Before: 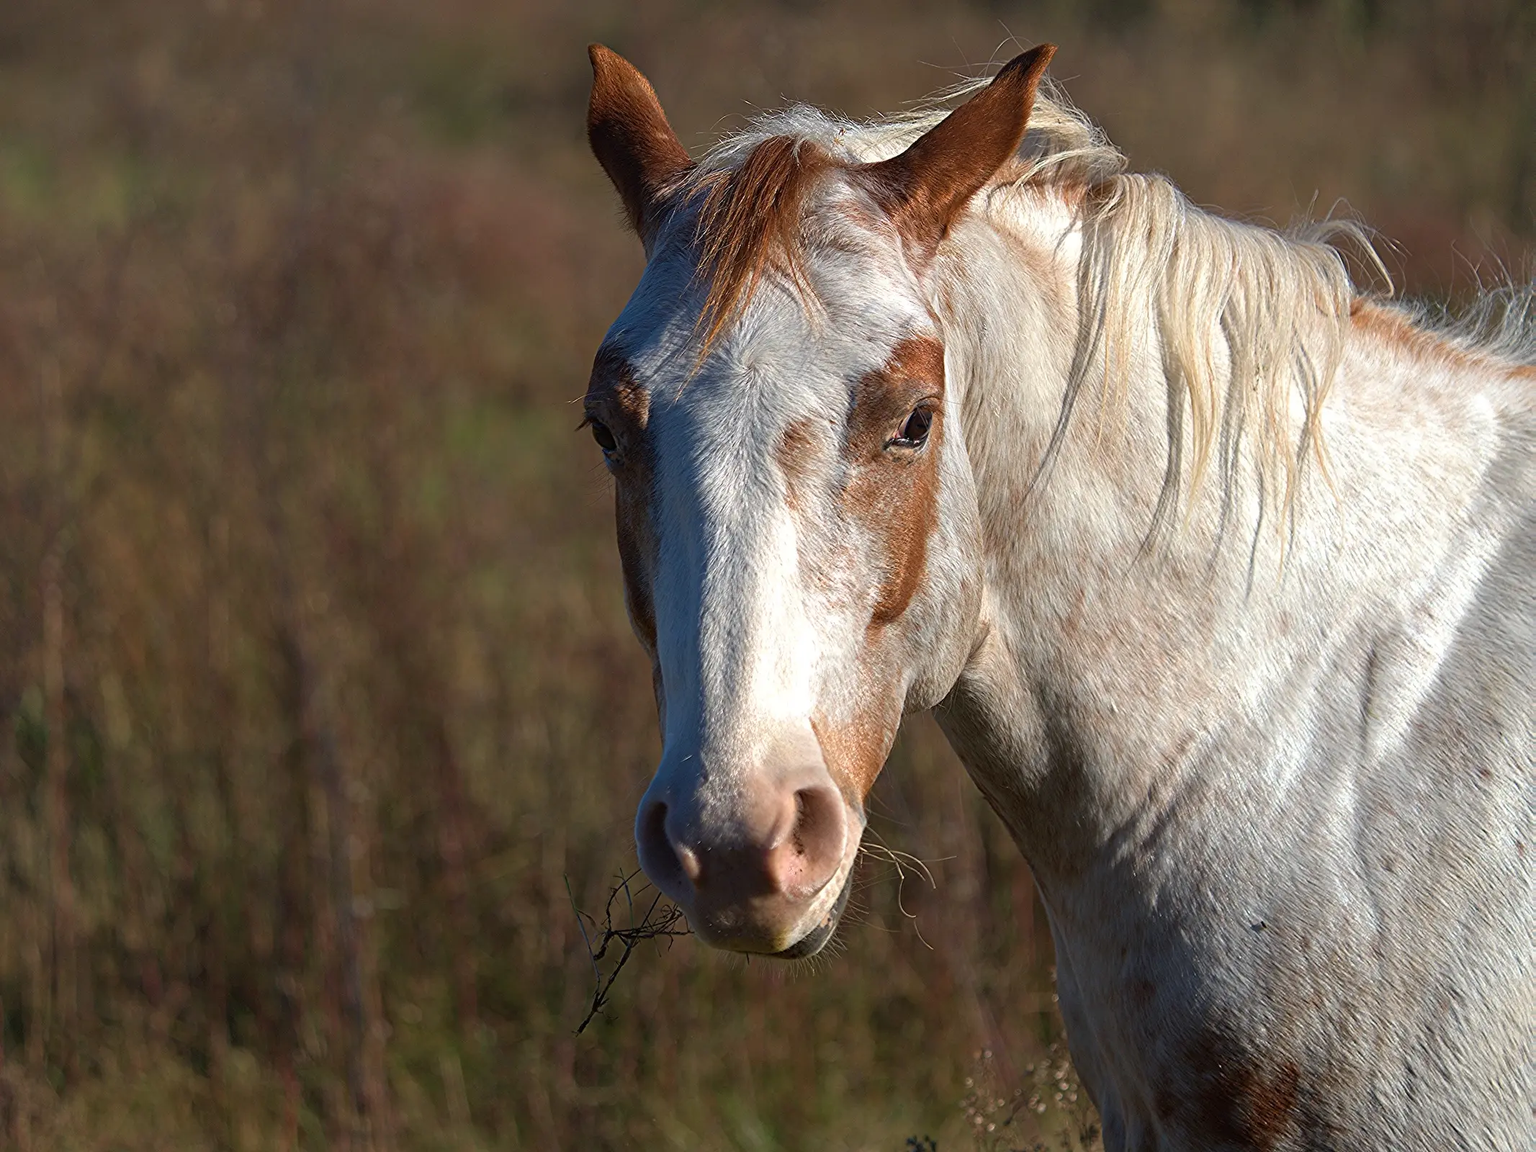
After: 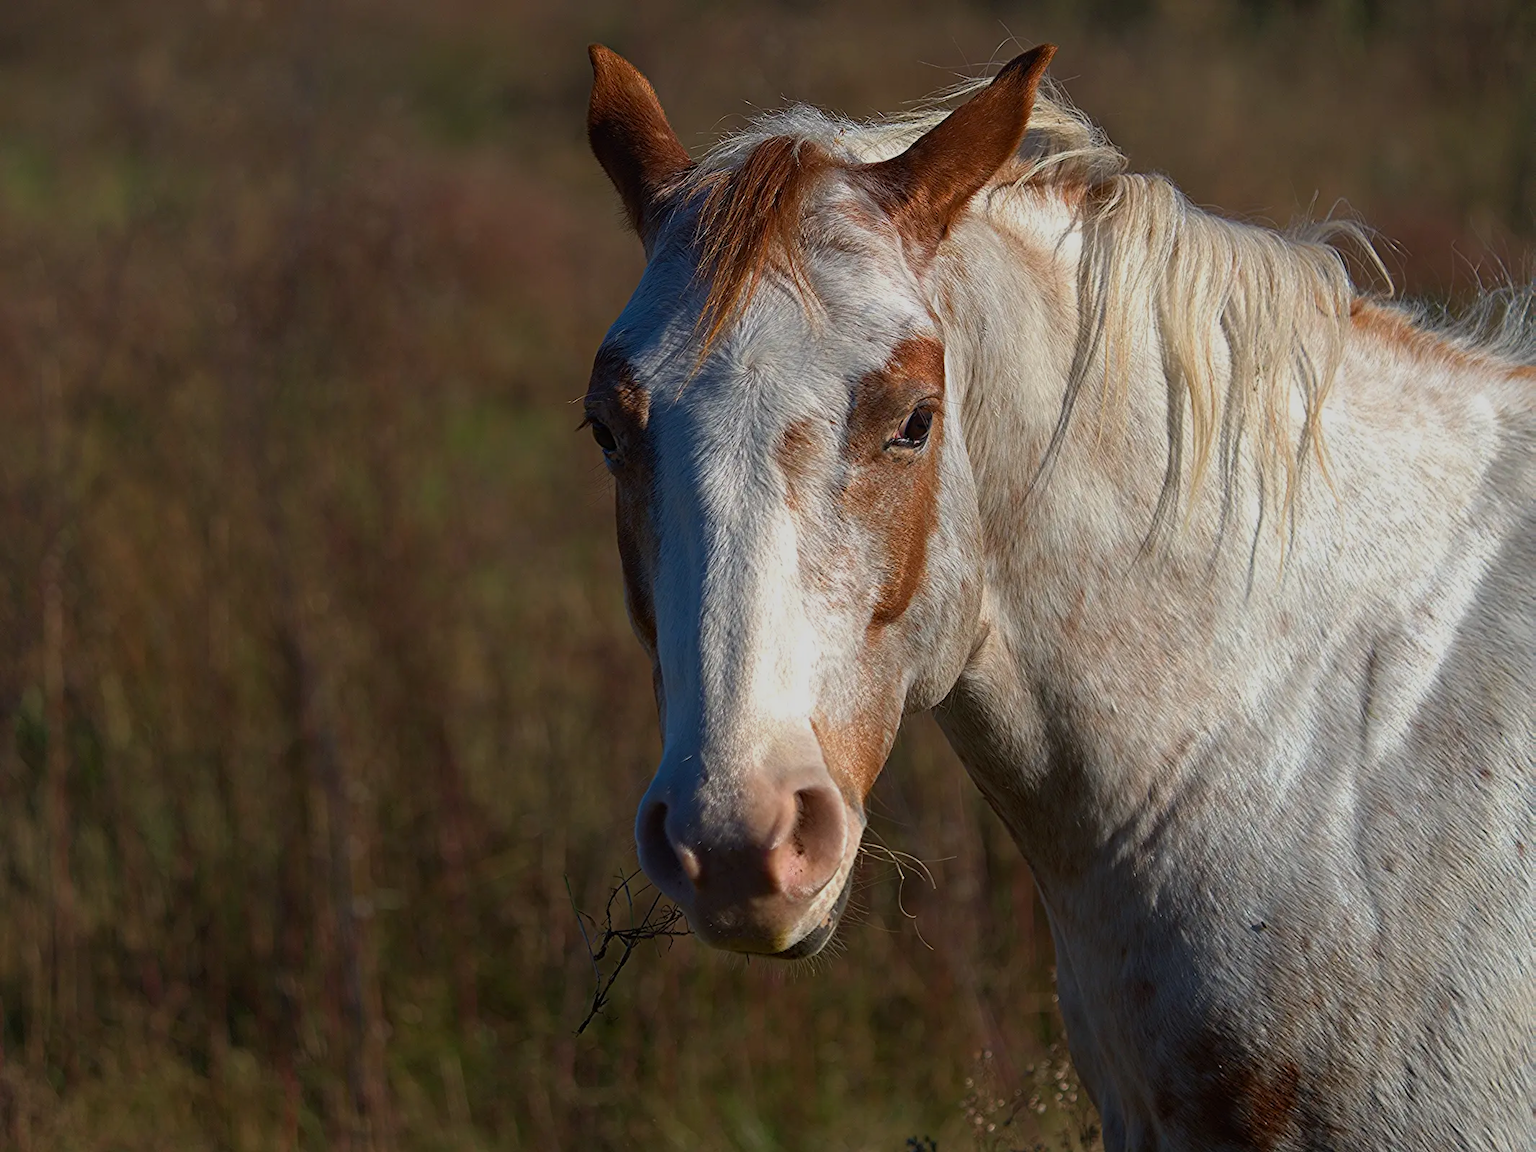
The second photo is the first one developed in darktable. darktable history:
contrast brightness saturation: contrast 0.036, saturation 0.155
exposure: exposure -0.586 EV, compensate exposure bias true, compensate highlight preservation false
